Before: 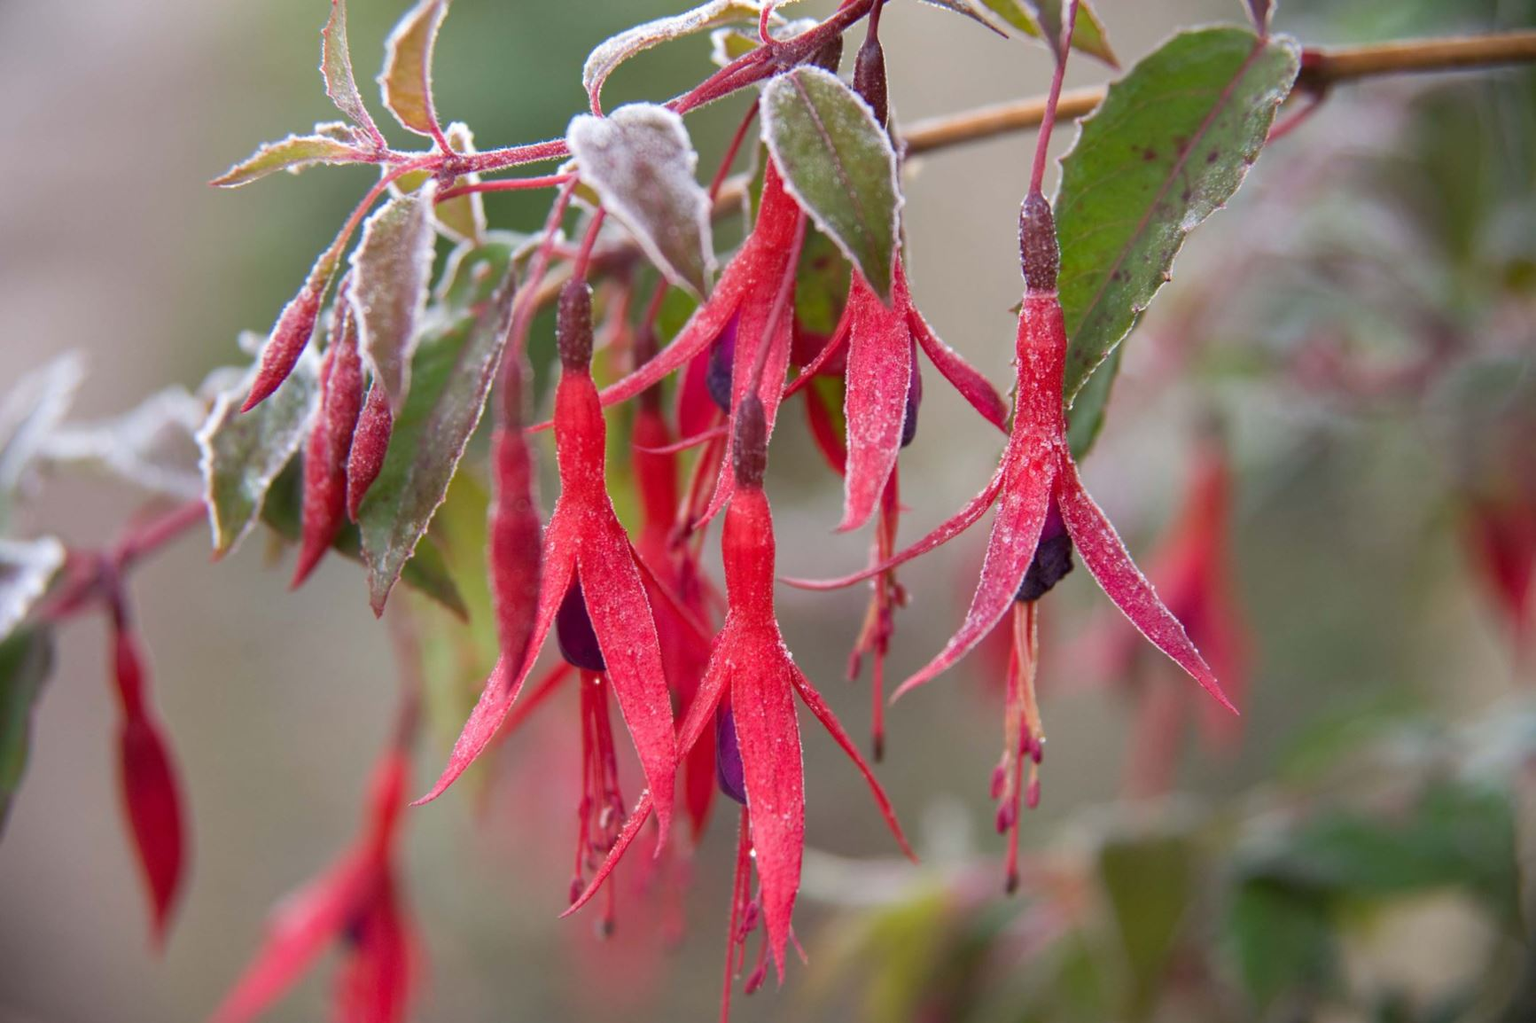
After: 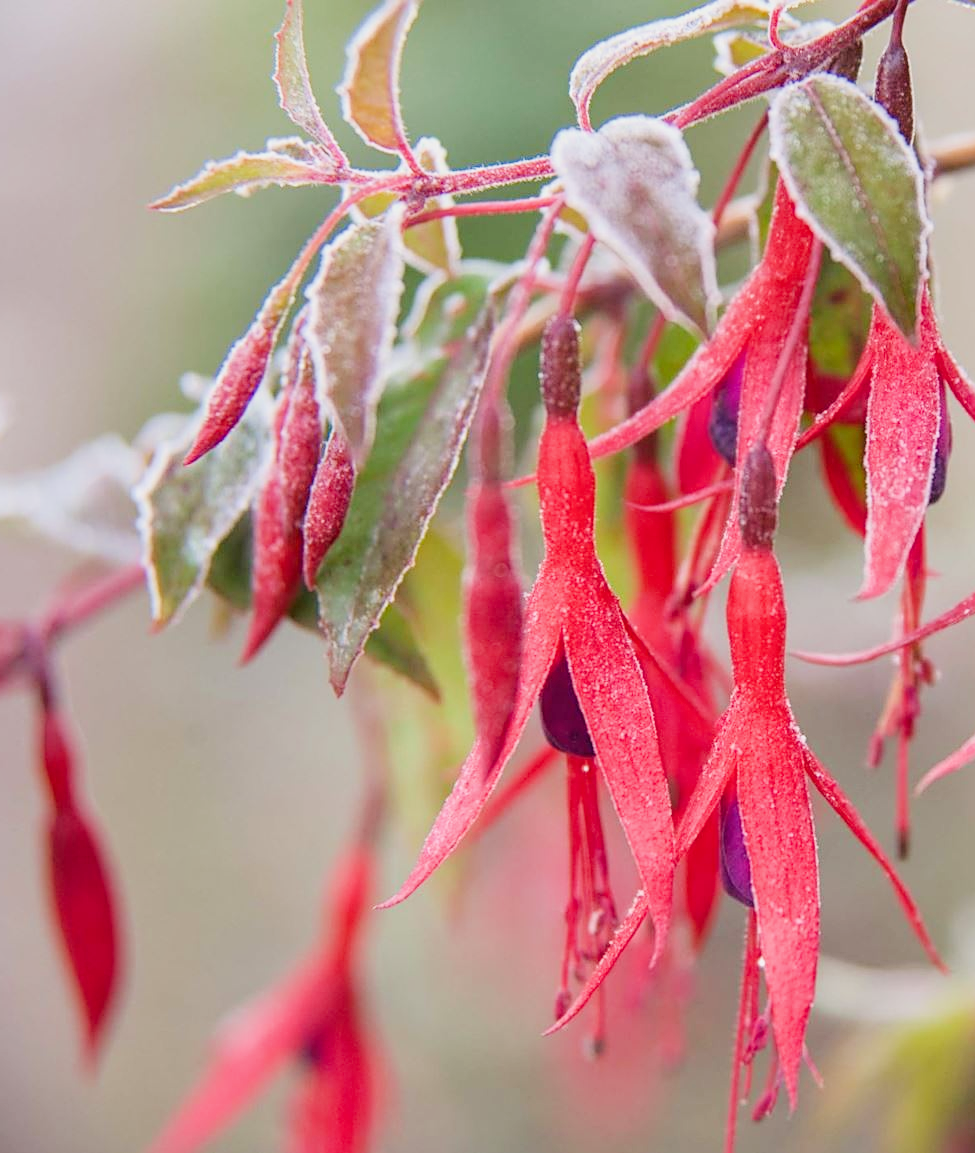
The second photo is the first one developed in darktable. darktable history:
contrast brightness saturation: contrast -0.11
rotate and perspective: automatic cropping original format, crop left 0, crop top 0
filmic rgb: black relative exposure -7.65 EV, white relative exposure 4.56 EV, hardness 3.61
crop: left 5.114%, right 38.589%
sharpen: on, module defaults
local contrast: on, module defaults
exposure: black level correction 0, exposure 1.1 EV, compensate exposure bias true, compensate highlight preservation false
